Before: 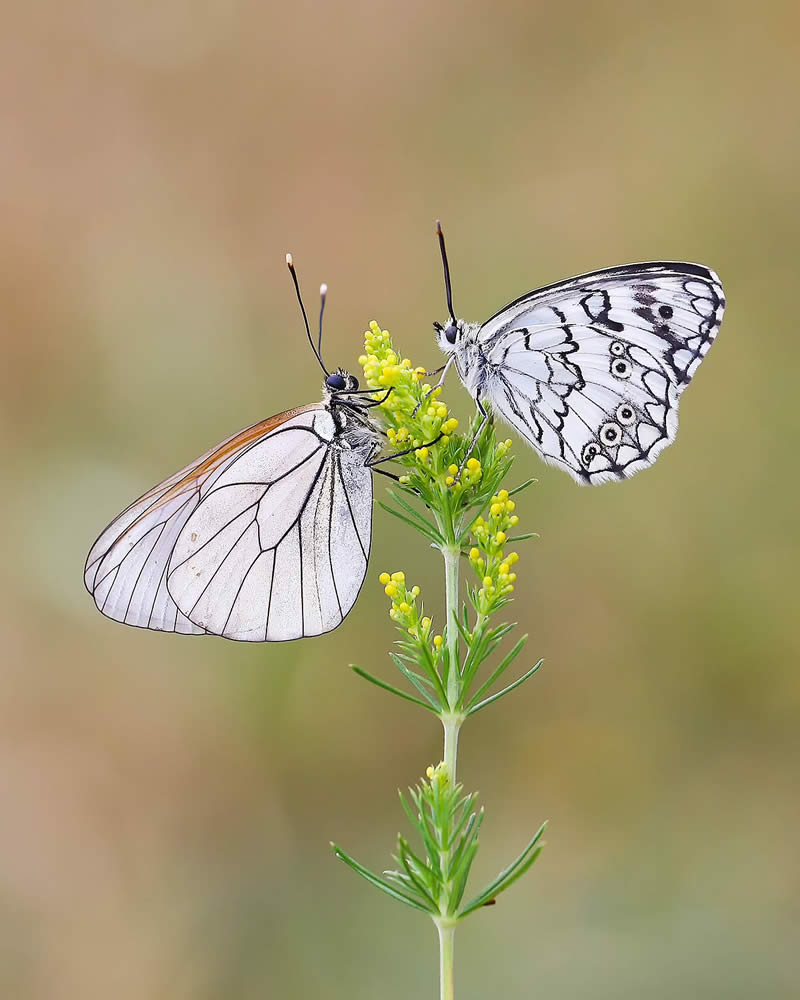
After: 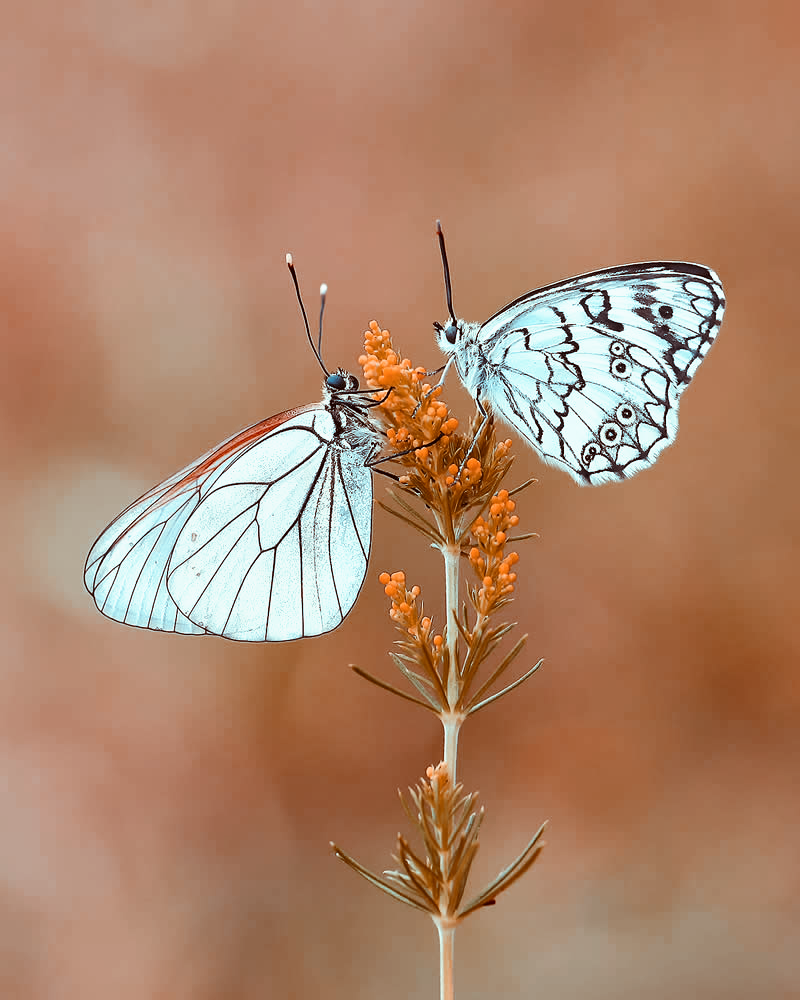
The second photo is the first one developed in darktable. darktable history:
color look up table: target L [88.49, 79.26, 51.05, 49.45, 36.75, 29.3, 198.45, 94.07, 90.31, 61.87, 58.48, 80.62, 58.1, 54.33, 65.05, 67, 49.98, 51.67, 61.17, 52.15, 40.13, 30.87, 86.01, 80.38, 80.6, 74.87, 62.99, 62.47, 64.13, 68.32, 47.29, 53.52, 29.02, 31.21, 42.72, 20.32, 17.75, 13.89, 11.03, 81.61, 81.69, 81.43, 81.51, 81.03, 81.98, 68.23, 70.05, 59.27, 53.12], target a [-10.64, -12, 25.37, -5.419, 5.263, 16.55, 0, -0.001, -11.44, 46.72, 45.97, -7.932, 53.97, 50.91, 13.31, -7.727, 54.36, 47.67, 24.18, 40.83, 46.53, 26.56, -10.65, -11.29, -11.16, -10.95, -19.77, 13.6, -10.75, -24.87, 5.751, -14.64, 10.41, 11.44, -1.246, 12.18, 12.78, 10.46, 10.25, -12.41, -18.03, -14.23, -14.15, -15.87, -16.8, -30.42, -32.38, -25.64, -20.71], target b [-0.969, -3.298, 46.72, 20.58, 28.07, 28.29, 0.001, 0.004, -0.523, 63.07, 61.06, -2.597, 57.26, 59.5, 10.59, -3.621, 57.43, 36.17, 3.747, 27.2, 40.19, 25.25, -1.749, -3.17, -3.144, -4.411, -22.86, -6.799, -24.37, -37.23, 3.764, -38, 6.459, -5.315, -34.59, 8.562, 7.814, 5.878, 6.761, -3.591, -6.223, -4.572, -4.558, -4.998, -7.13, -9.422, -26.01, -26.85, -21.44], num patches 49
tone curve: curves: ch0 [(0, 0) (0.003, 0.002) (0.011, 0.01) (0.025, 0.022) (0.044, 0.039) (0.069, 0.061) (0.1, 0.088) (0.136, 0.126) (0.177, 0.167) (0.224, 0.211) (0.277, 0.27) (0.335, 0.335) (0.399, 0.407) (0.468, 0.485) (0.543, 0.569) (0.623, 0.659) (0.709, 0.756) (0.801, 0.851) (0.898, 0.961) (1, 1)], preserve colors none
